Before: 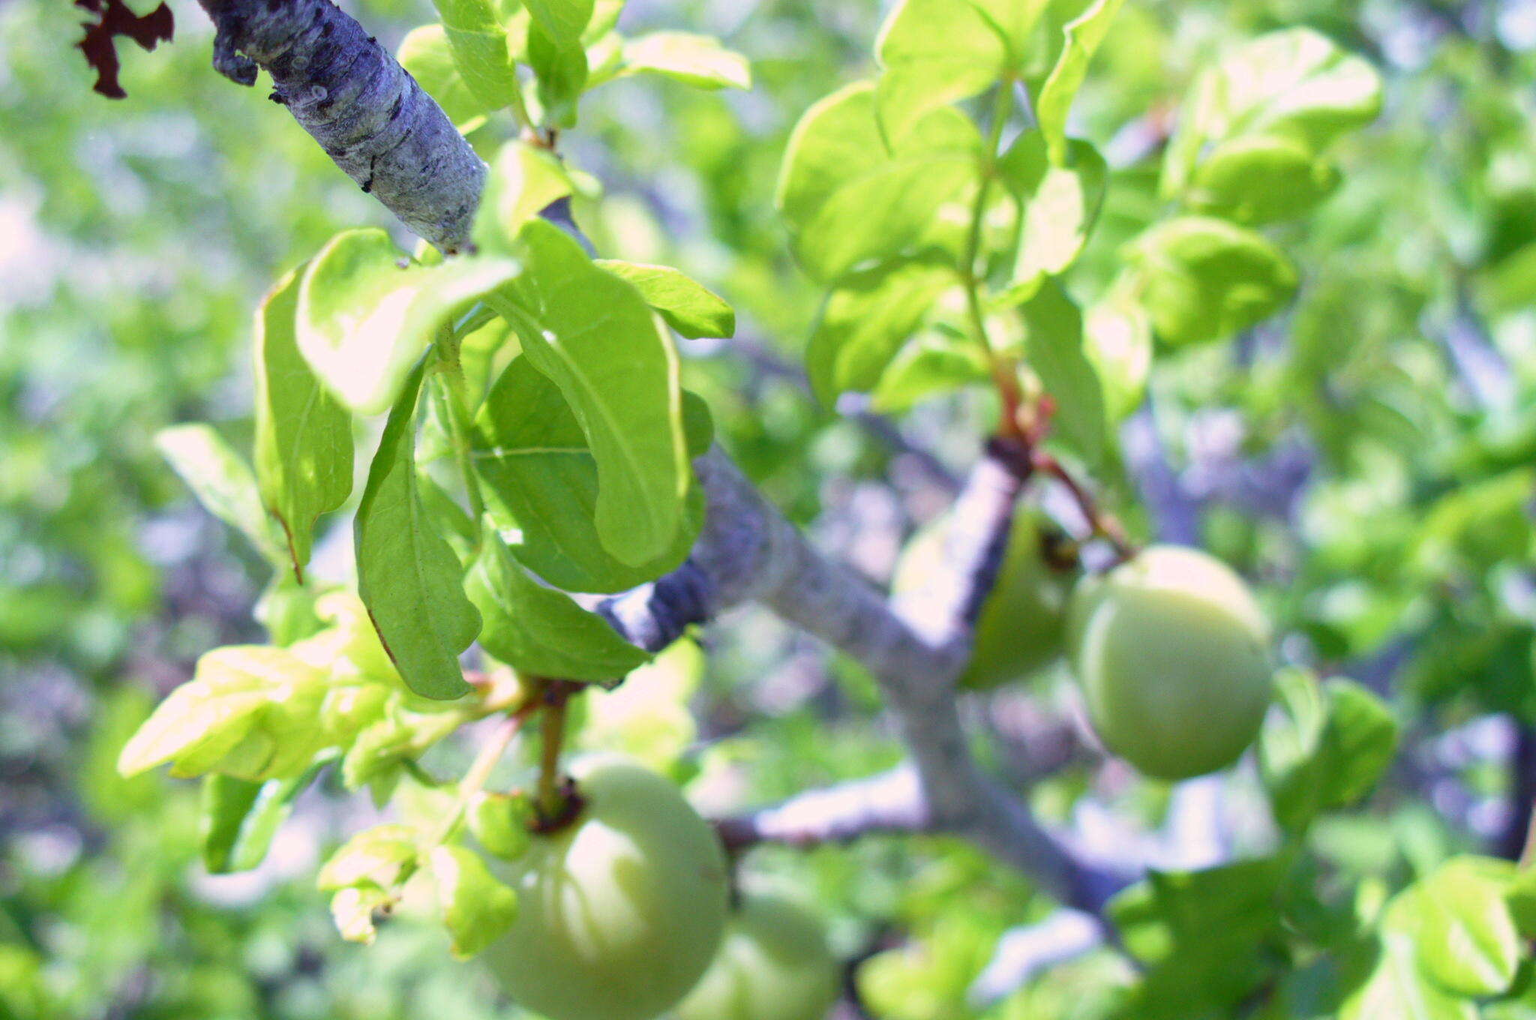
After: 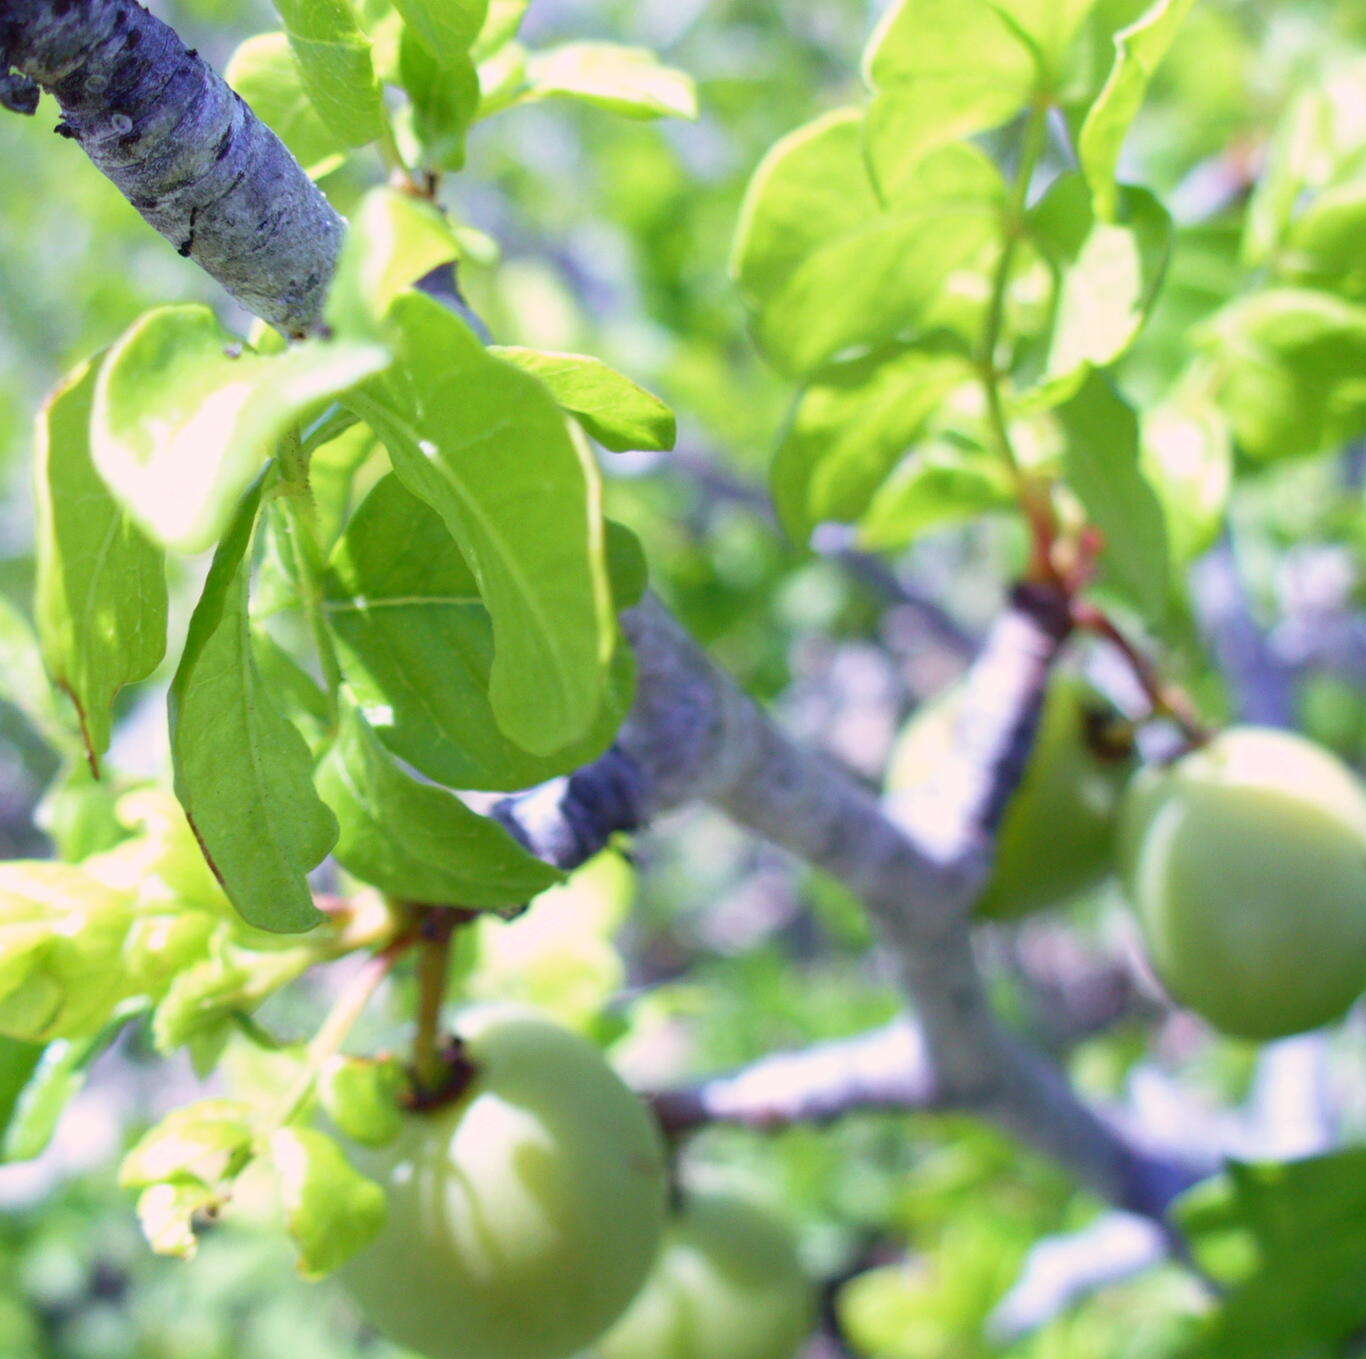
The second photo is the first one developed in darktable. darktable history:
crop and rotate: left 14.885%, right 18.406%
